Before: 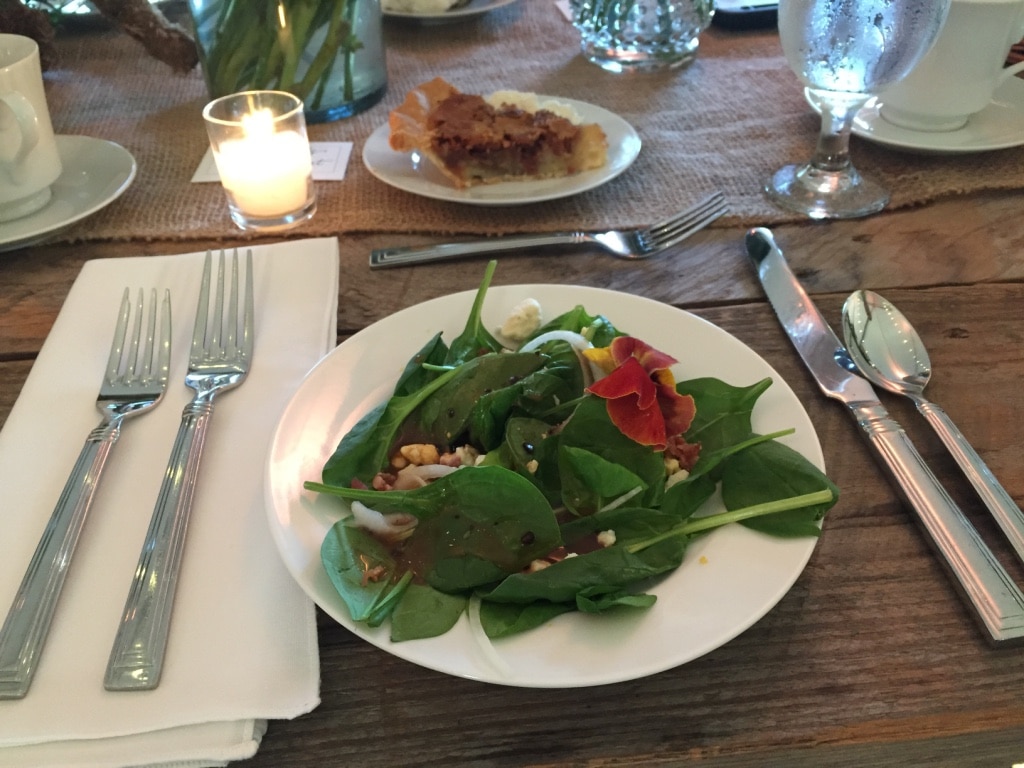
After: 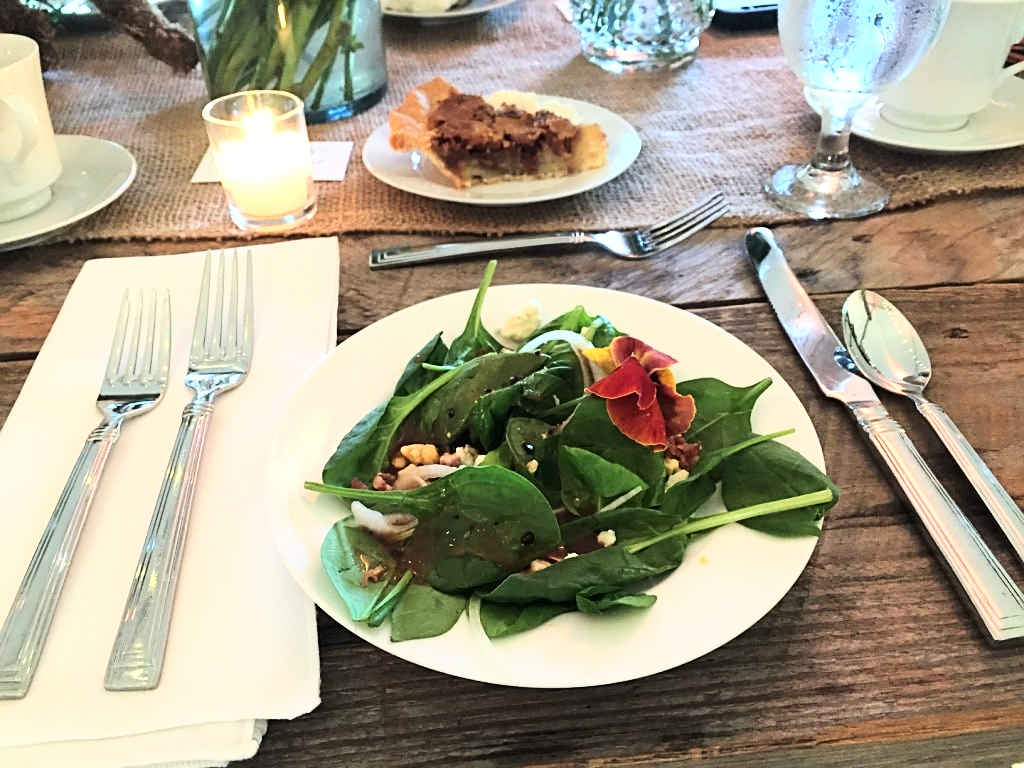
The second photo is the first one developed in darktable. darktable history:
sharpen: on, module defaults
base curve: curves: ch0 [(0, 0) (0.007, 0.004) (0.027, 0.03) (0.046, 0.07) (0.207, 0.54) (0.442, 0.872) (0.673, 0.972) (1, 1)]
